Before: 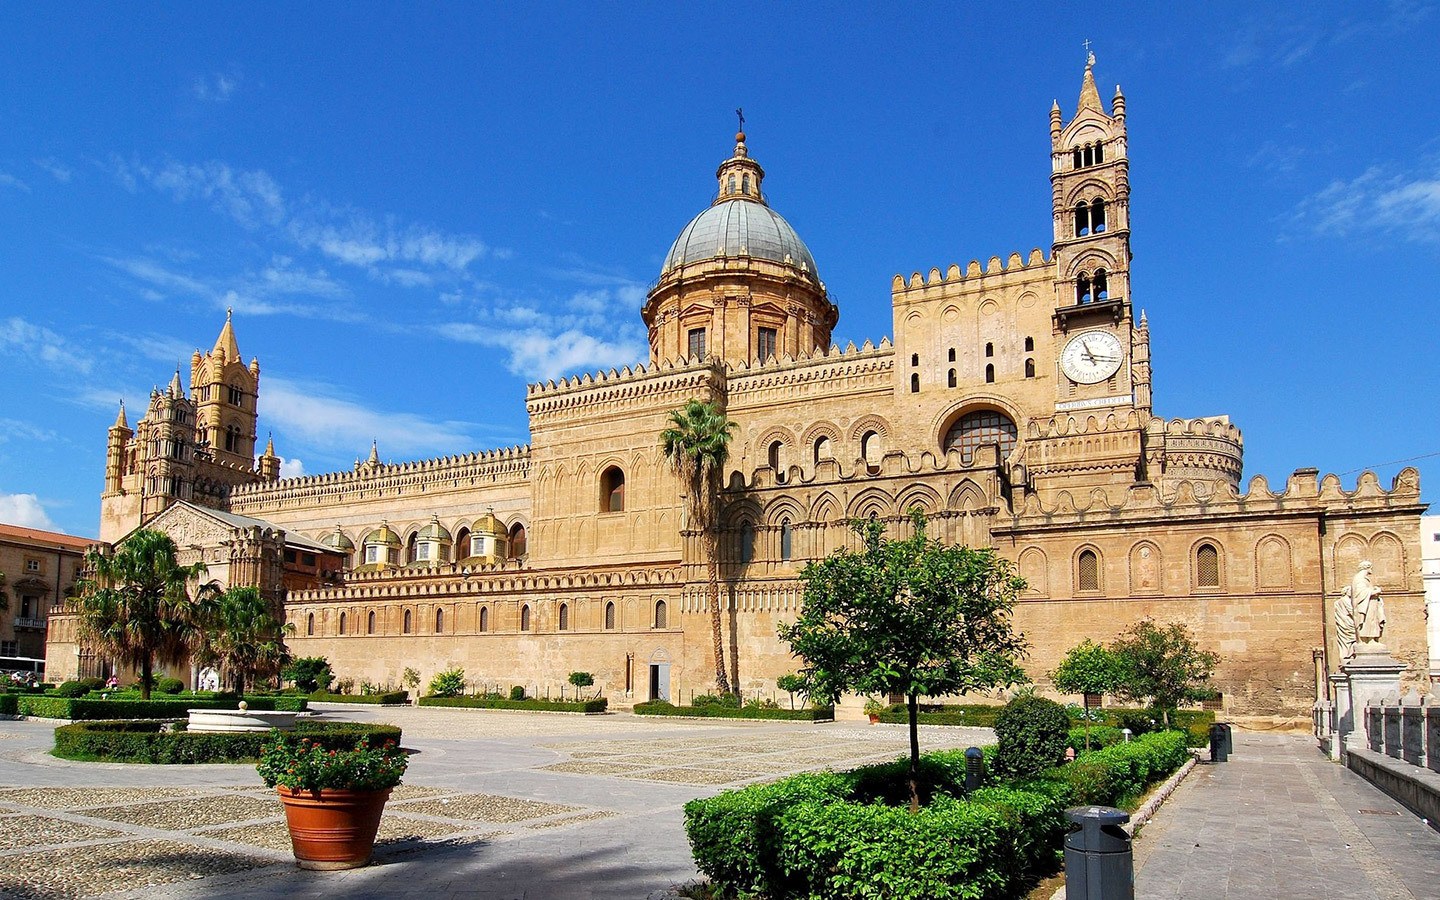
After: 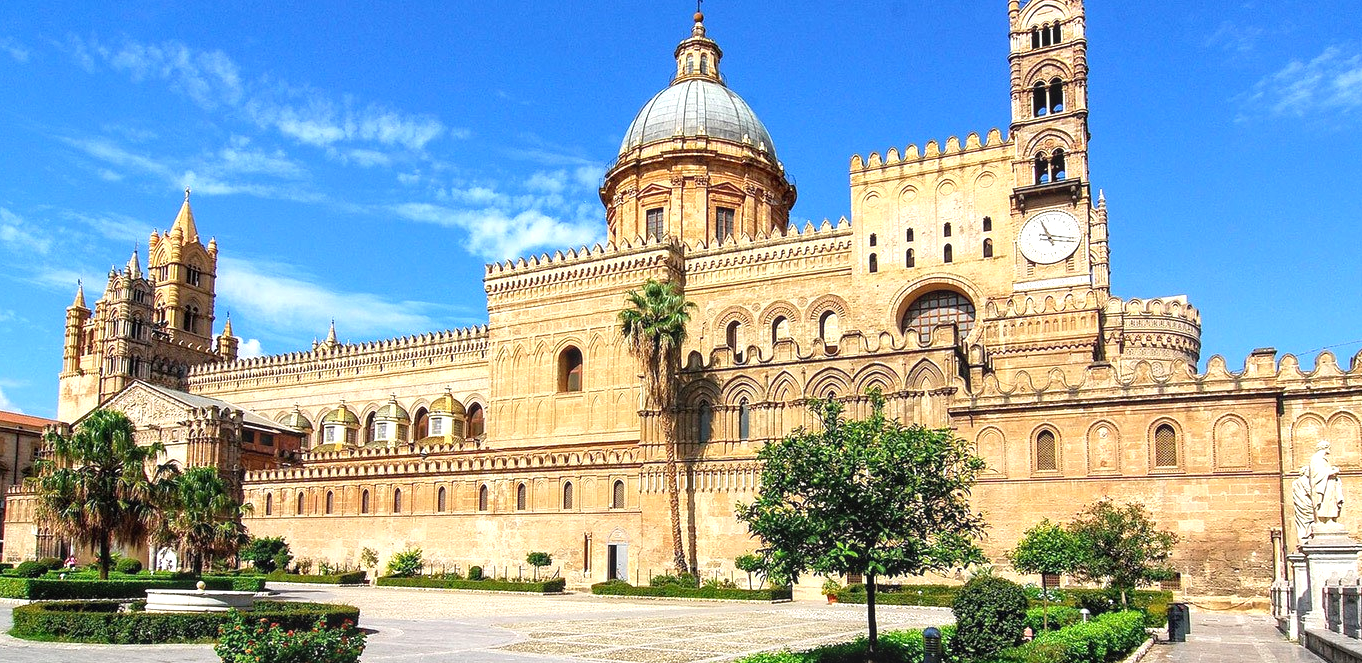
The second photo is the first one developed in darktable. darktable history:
crop and rotate: left 2.982%, top 13.431%, right 2.408%, bottom 12.887%
local contrast: detail 118%
exposure: exposure 0.608 EV, compensate exposure bias true, compensate highlight preservation false
